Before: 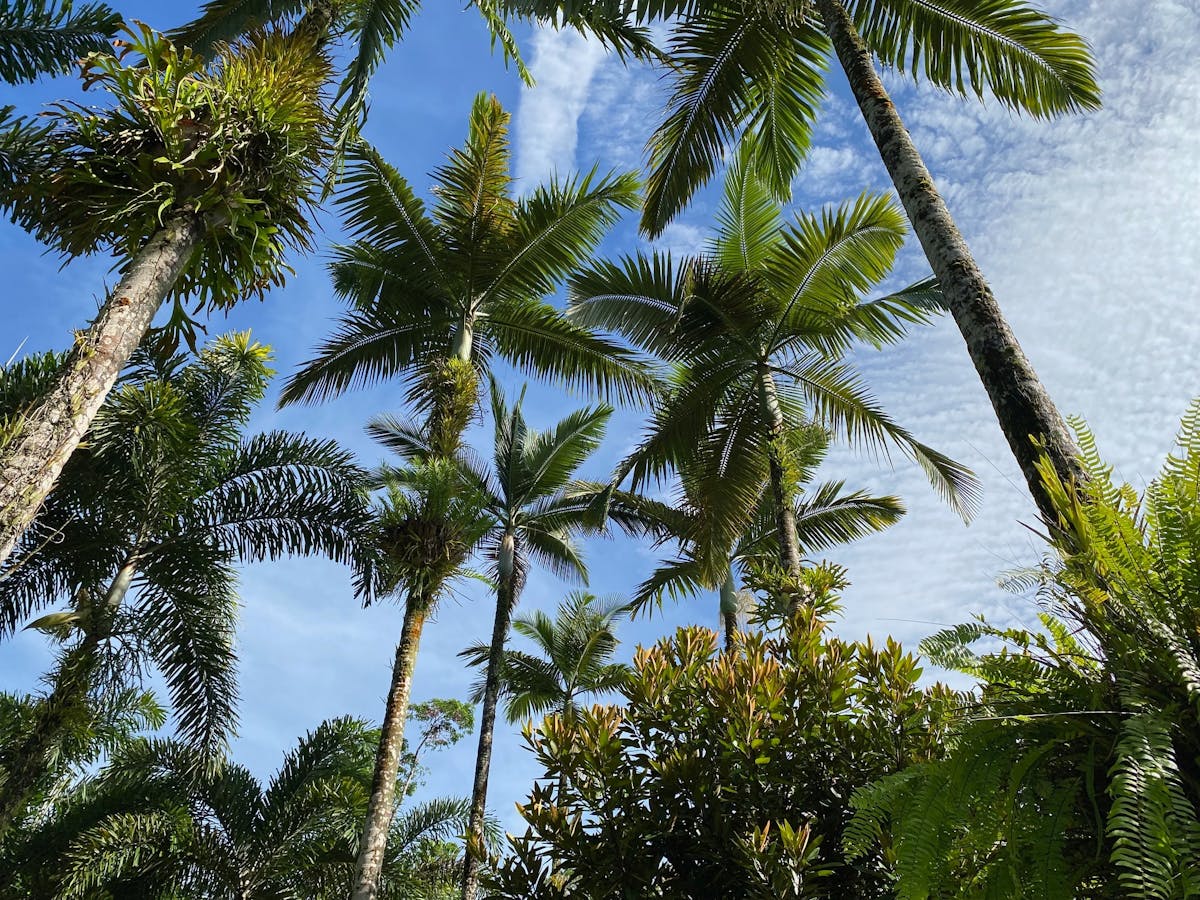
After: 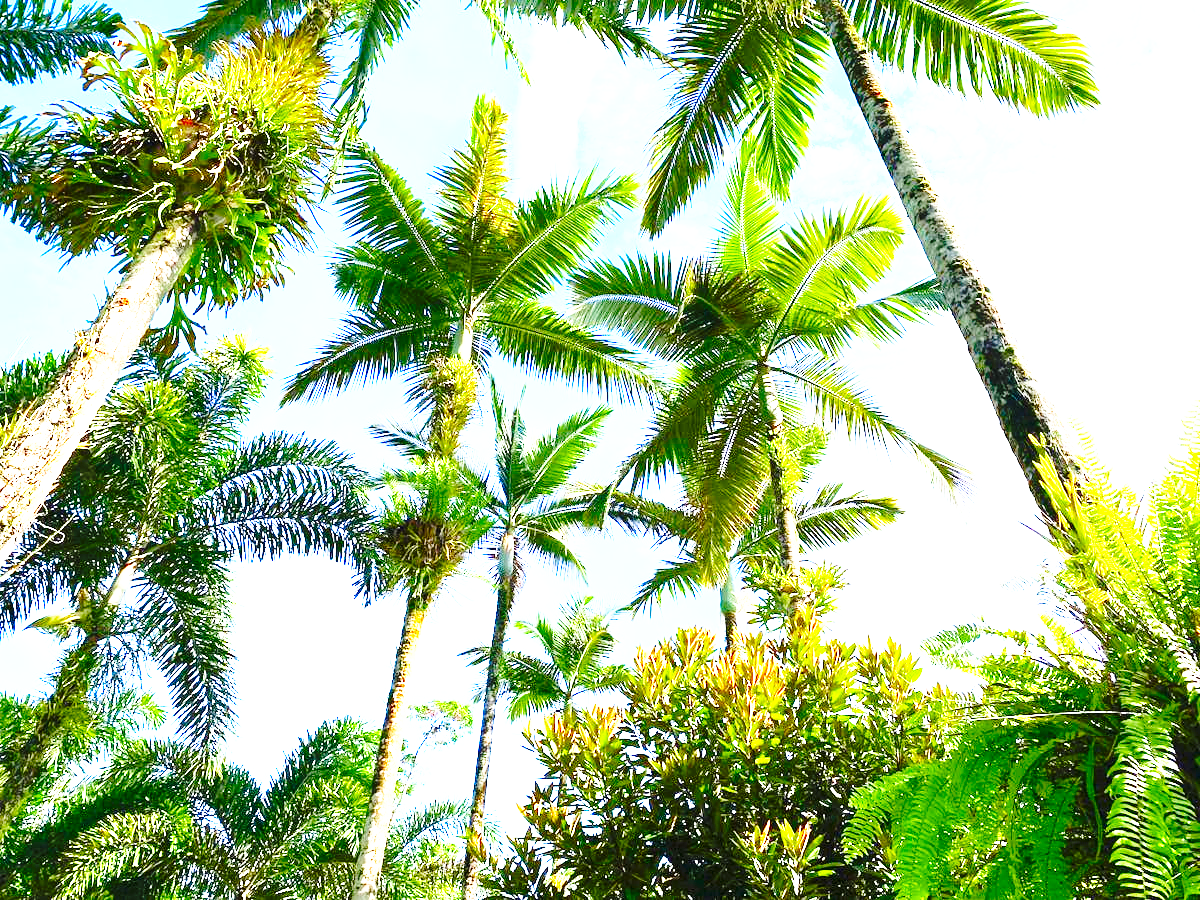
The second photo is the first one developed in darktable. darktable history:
base curve: curves: ch0 [(0, 0) (0.028, 0.03) (0.105, 0.232) (0.387, 0.748) (0.754, 0.968) (1, 1)], preserve colors none
color correction: highlights b* 0.056, saturation 1.82
exposure: black level correction 0, exposure 1.956 EV, compensate highlight preservation false
